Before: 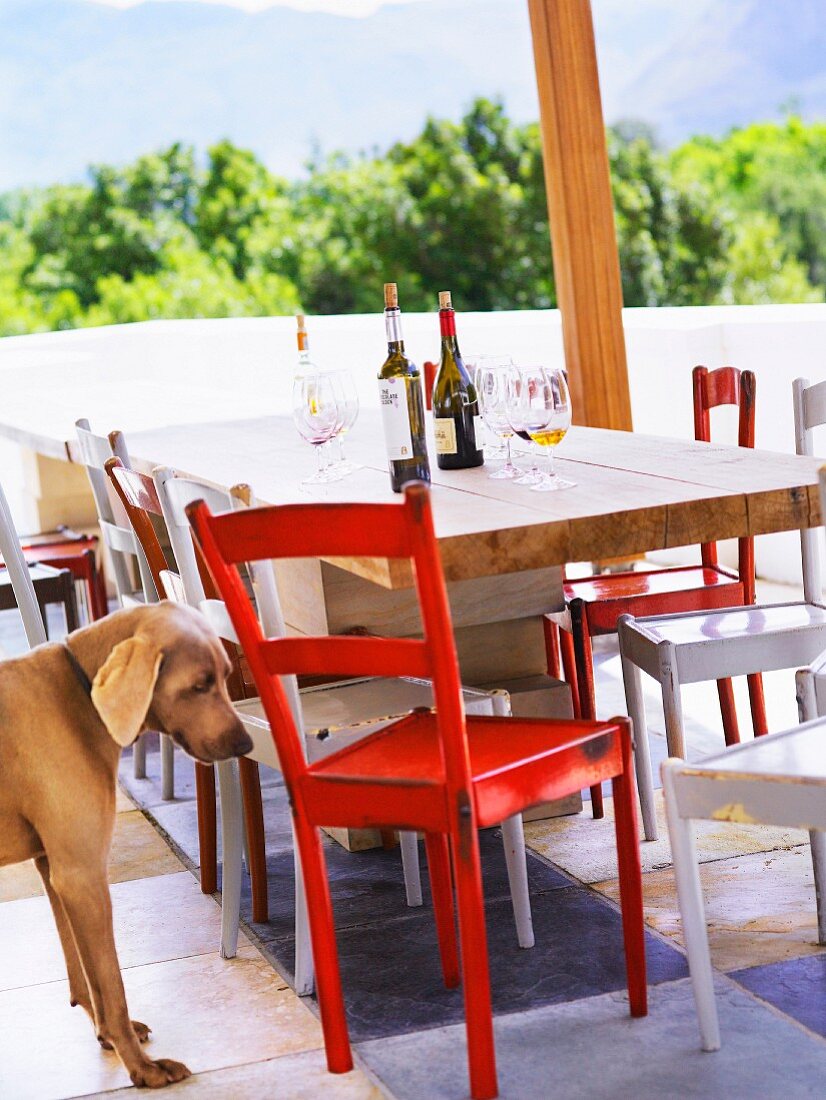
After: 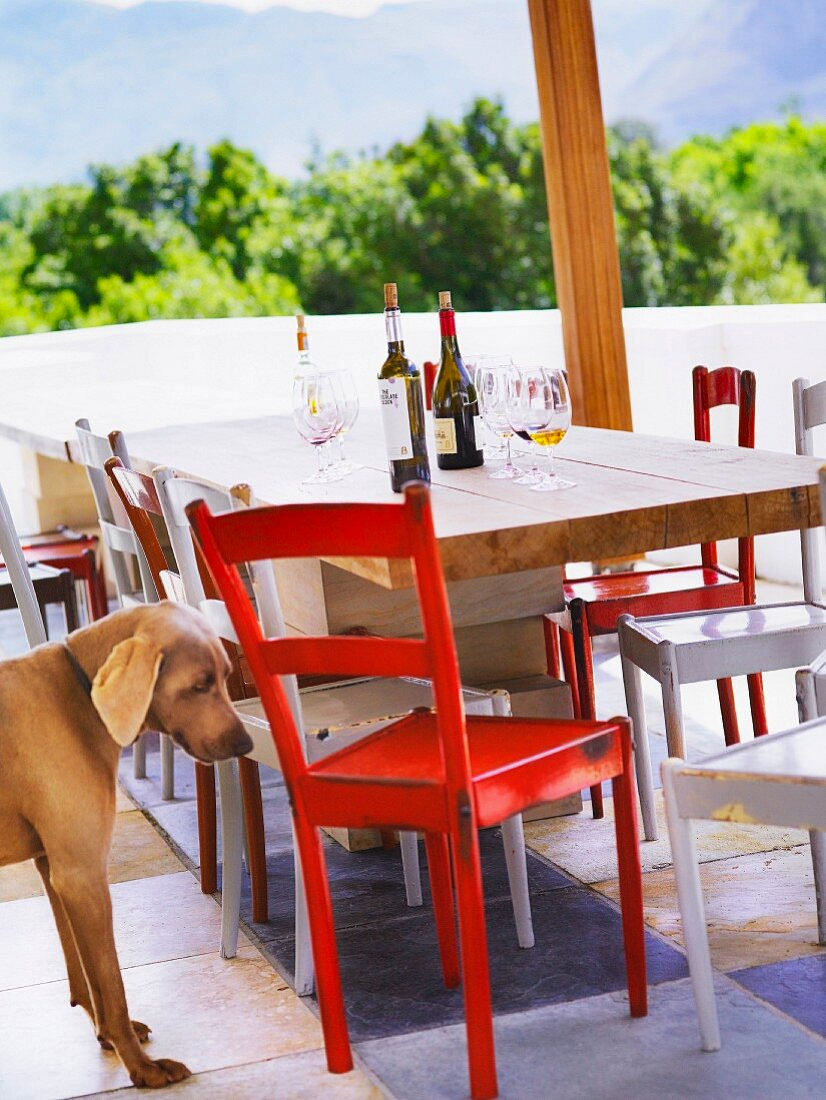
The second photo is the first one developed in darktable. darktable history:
contrast equalizer: octaves 7, y [[0.5, 0.488, 0.462, 0.461, 0.491, 0.5], [0.5 ×6], [0.5 ×6], [0 ×6], [0 ×6]]
shadows and highlights: soften with gaussian
